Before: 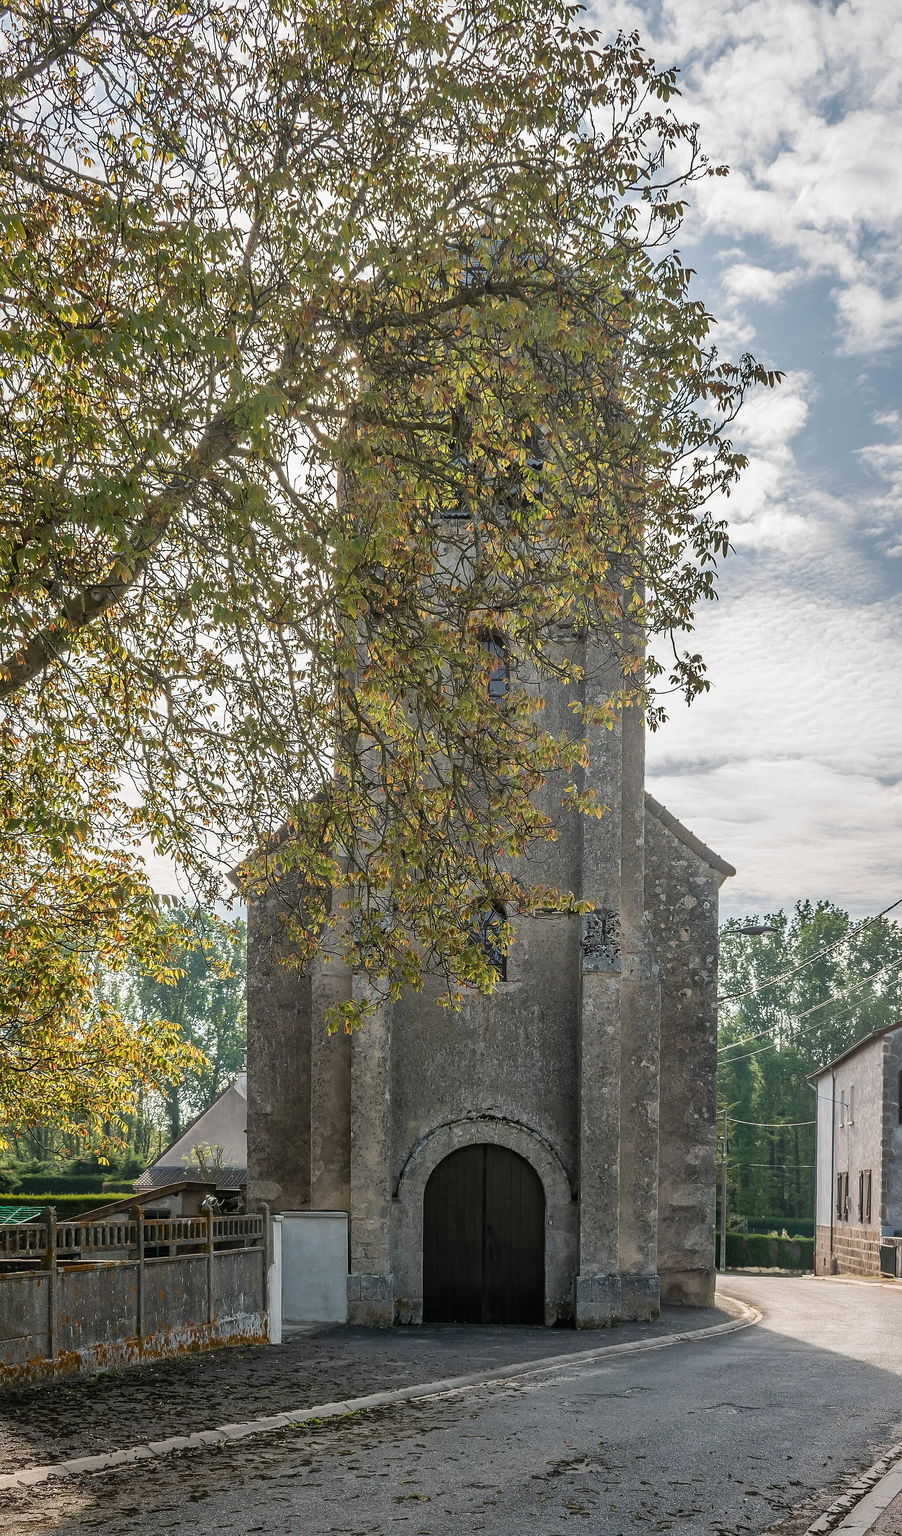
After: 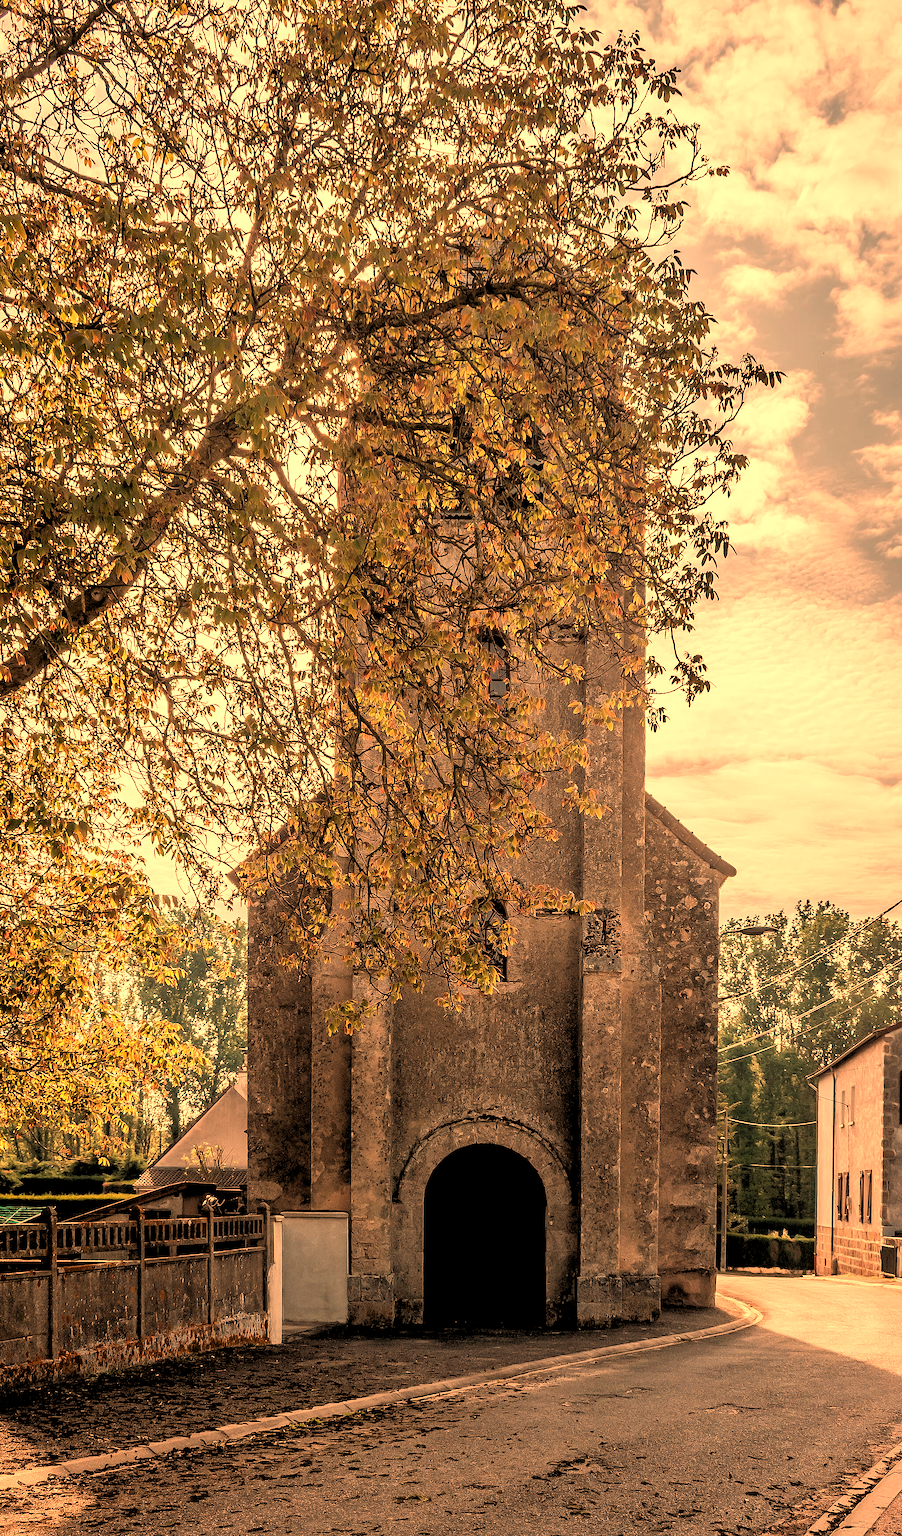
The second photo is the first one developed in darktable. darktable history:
rgb levels: levels [[0.034, 0.472, 0.904], [0, 0.5, 1], [0, 0.5, 1]]
white balance: red 1.467, blue 0.684
